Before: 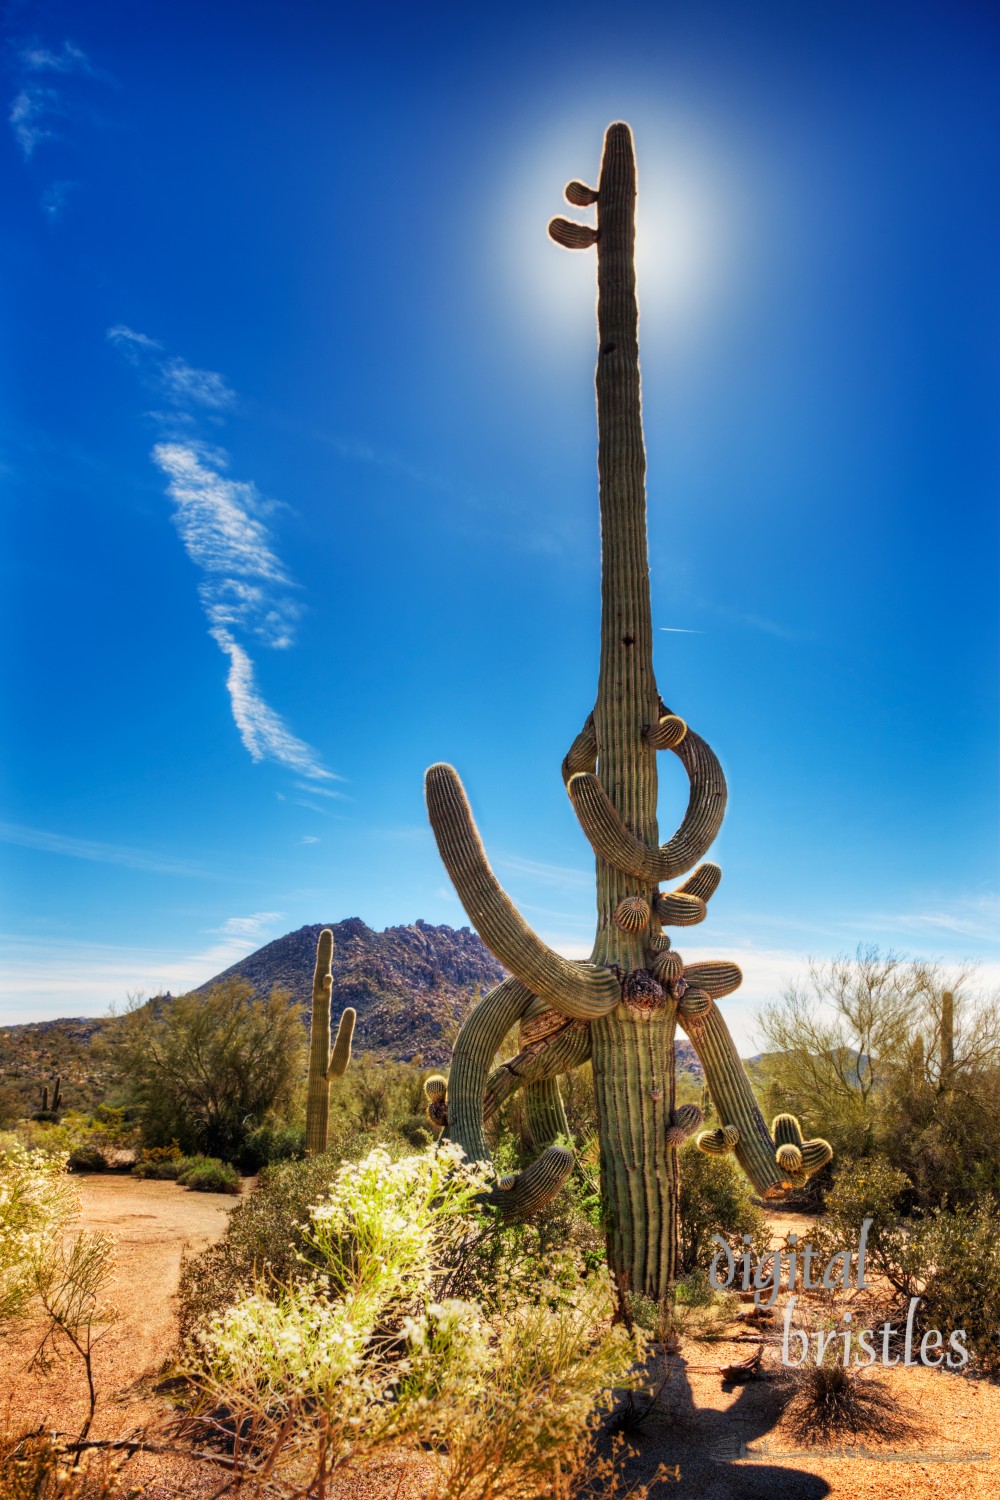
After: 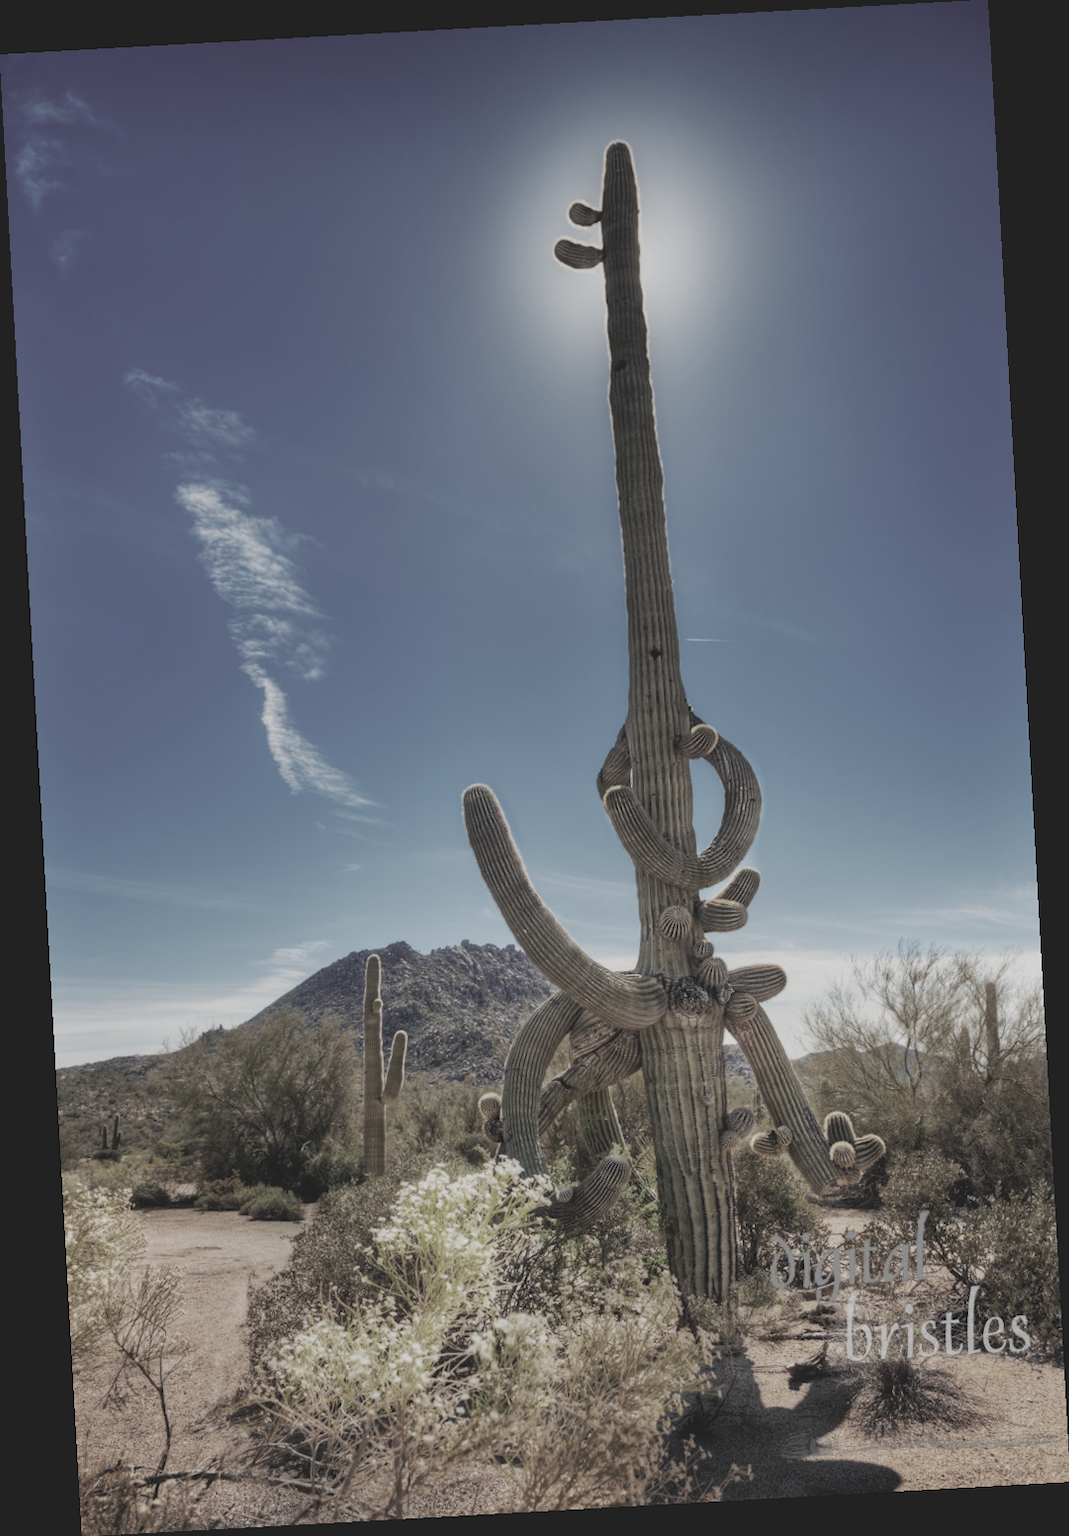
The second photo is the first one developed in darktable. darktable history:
color zones: curves: ch0 [(0, 0.487) (0.241, 0.395) (0.434, 0.373) (0.658, 0.412) (0.838, 0.487)]; ch1 [(0, 0) (0.053, 0.053) (0.211, 0.202) (0.579, 0.259) (0.781, 0.241)]
contrast brightness saturation: contrast -0.26, saturation -0.43
rotate and perspective: rotation -3.18°, automatic cropping off
